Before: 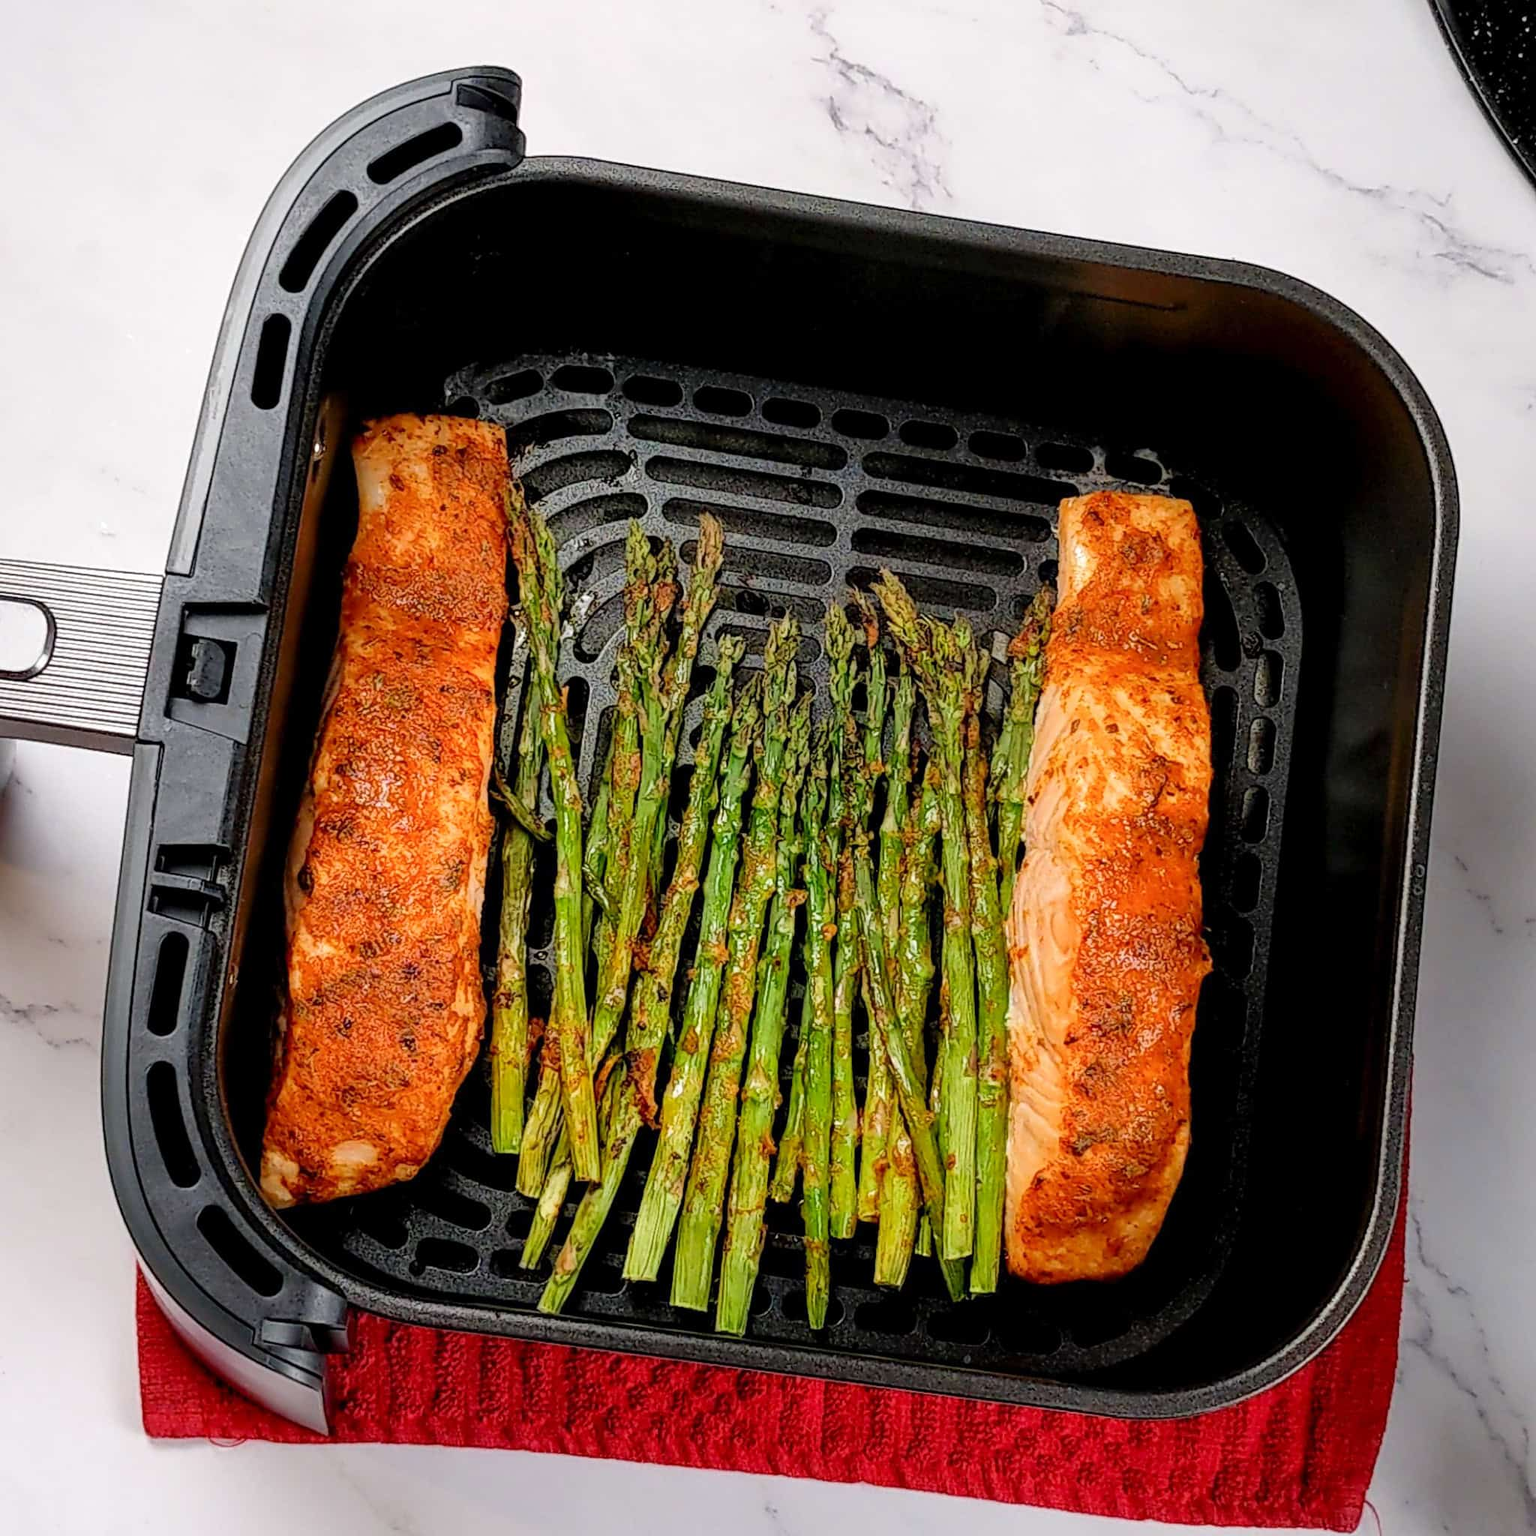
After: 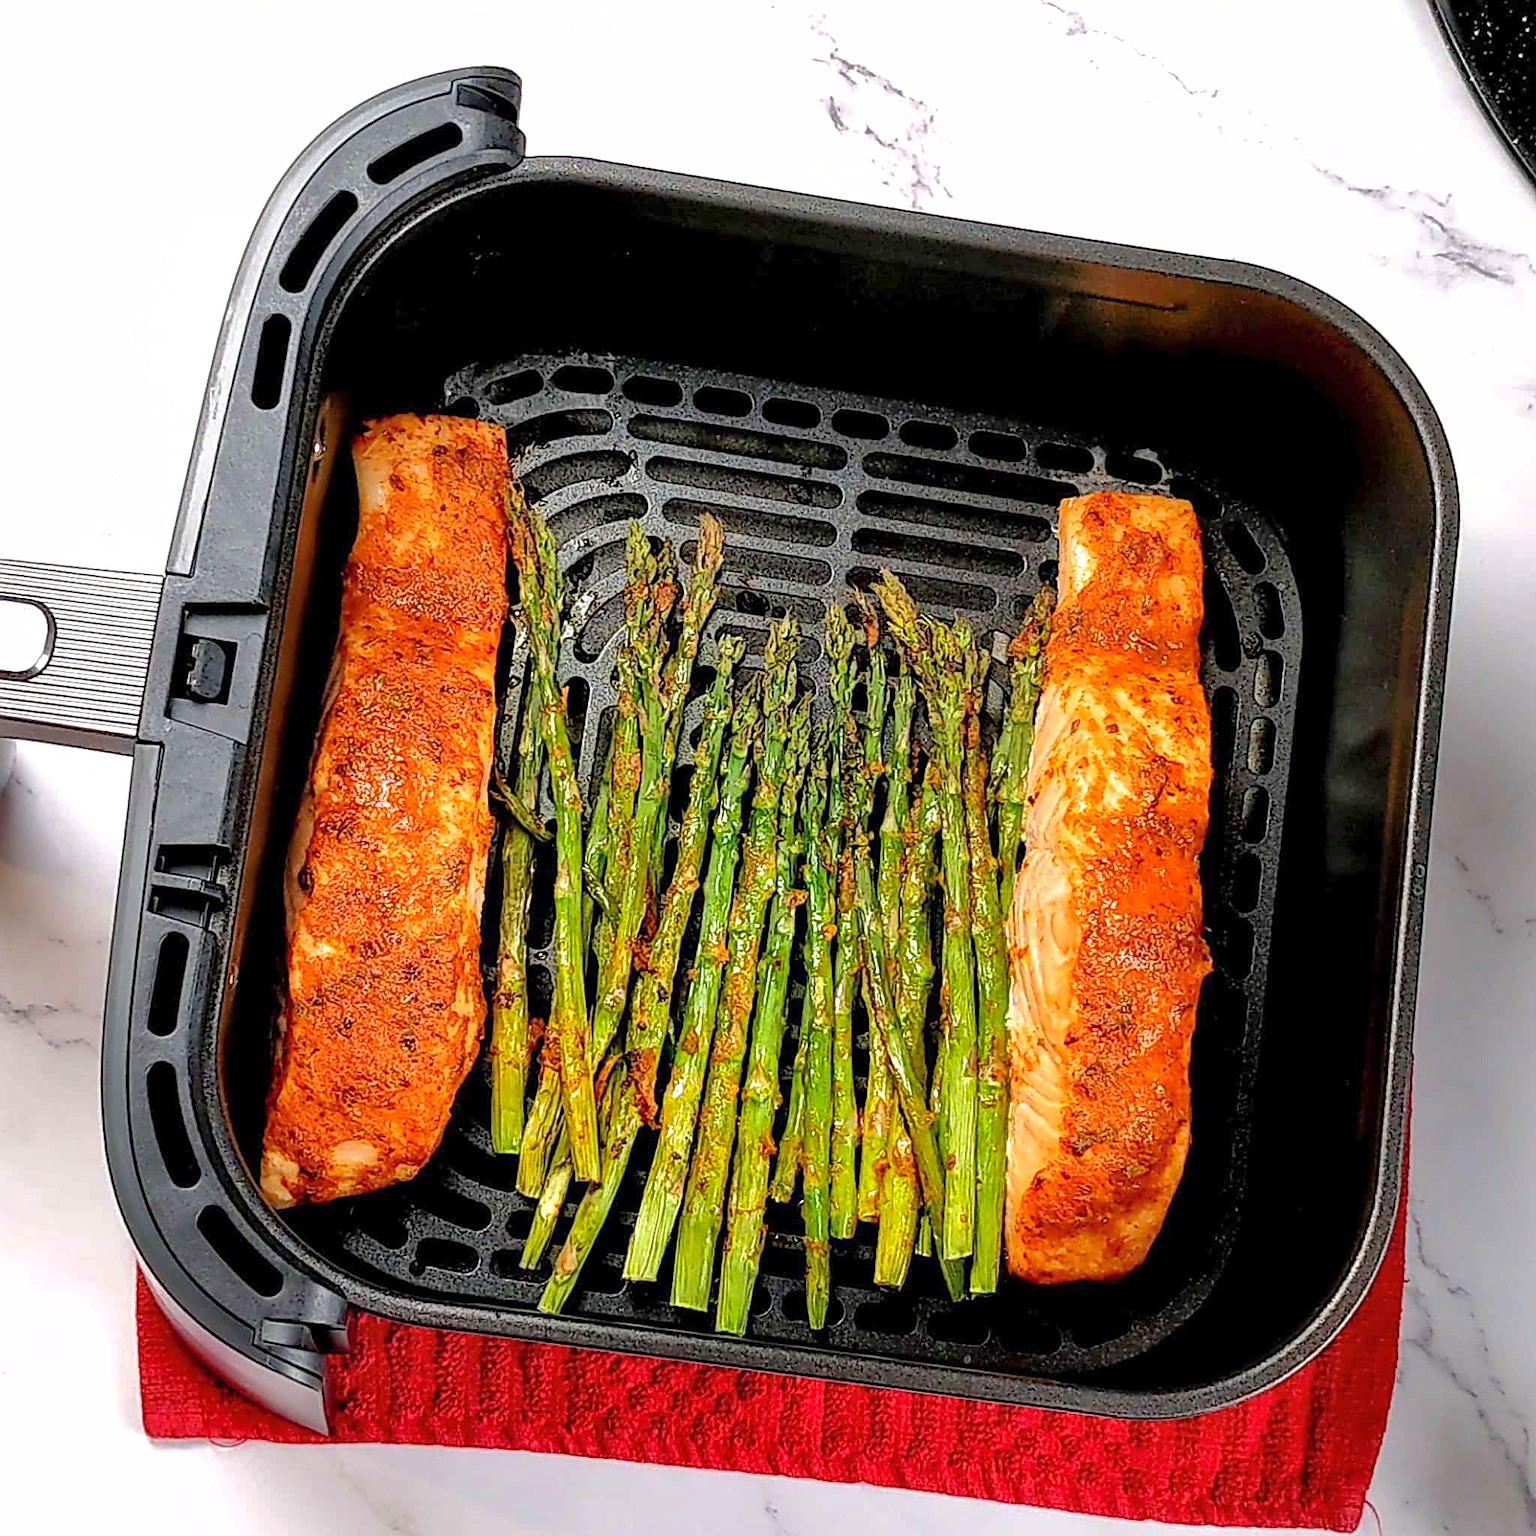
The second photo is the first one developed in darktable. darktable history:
exposure: exposure 0.507 EV, compensate exposure bias true, compensate highlight preservation false
sharpen: on, module defaults
shadows and highlights: on, module defaults
